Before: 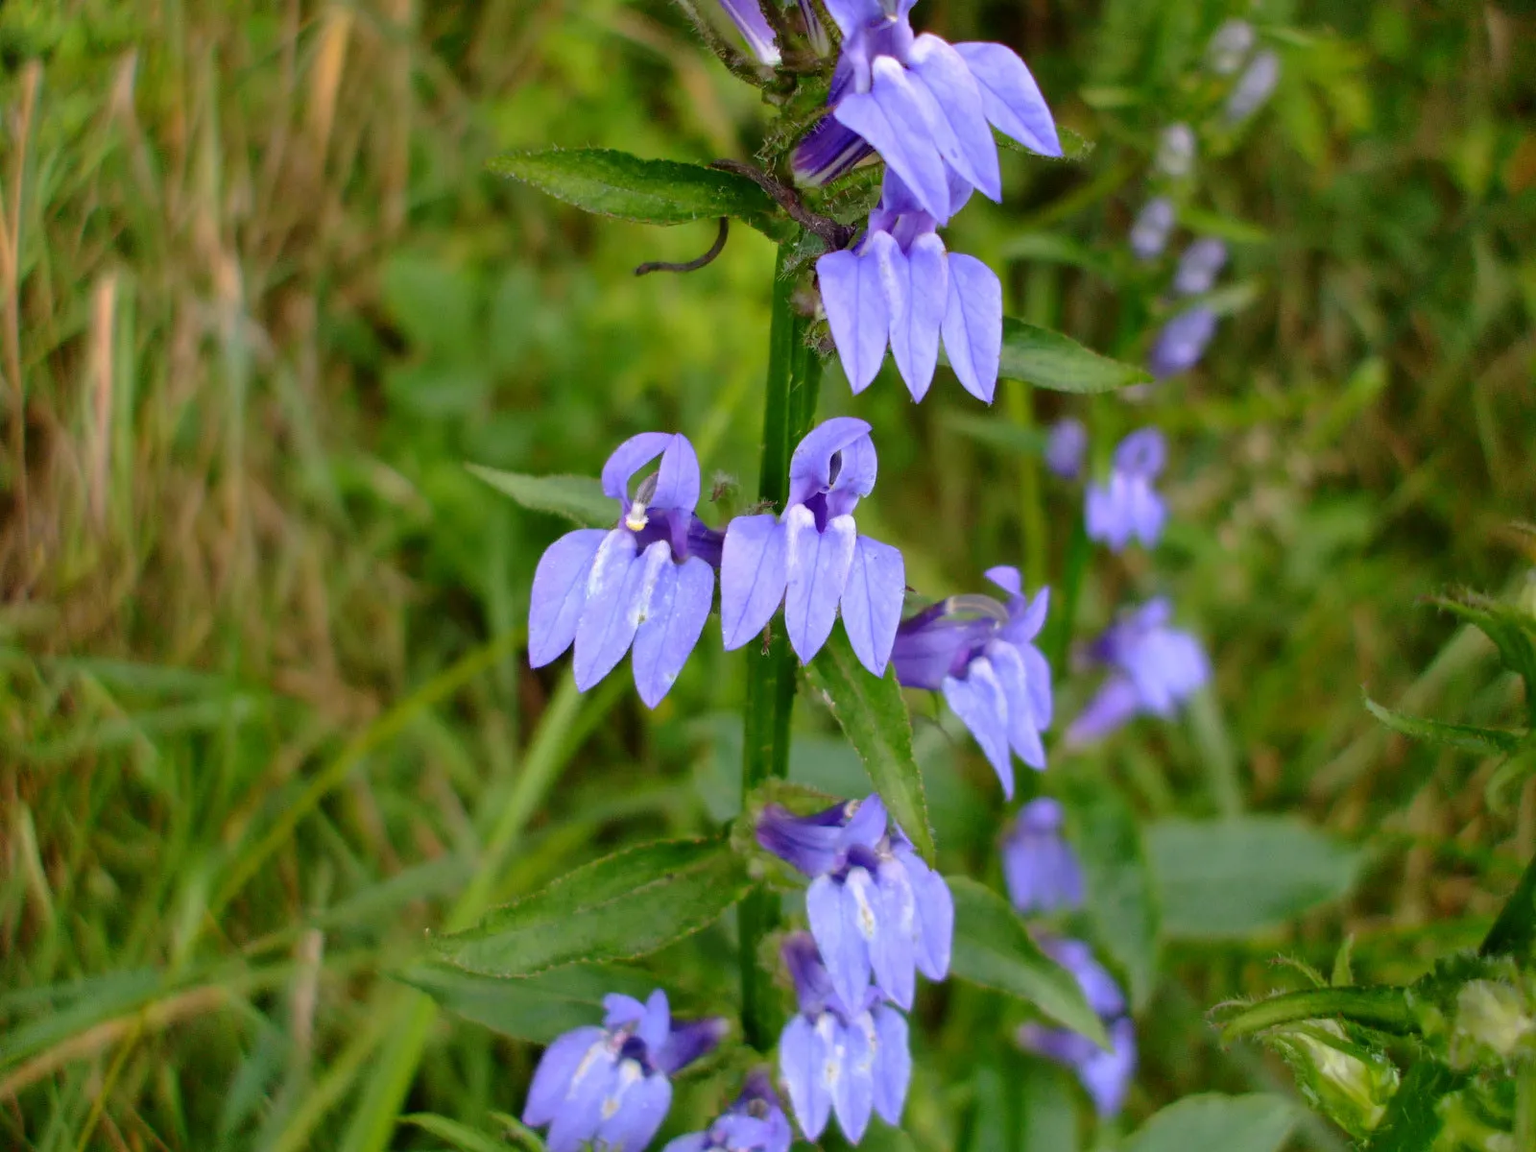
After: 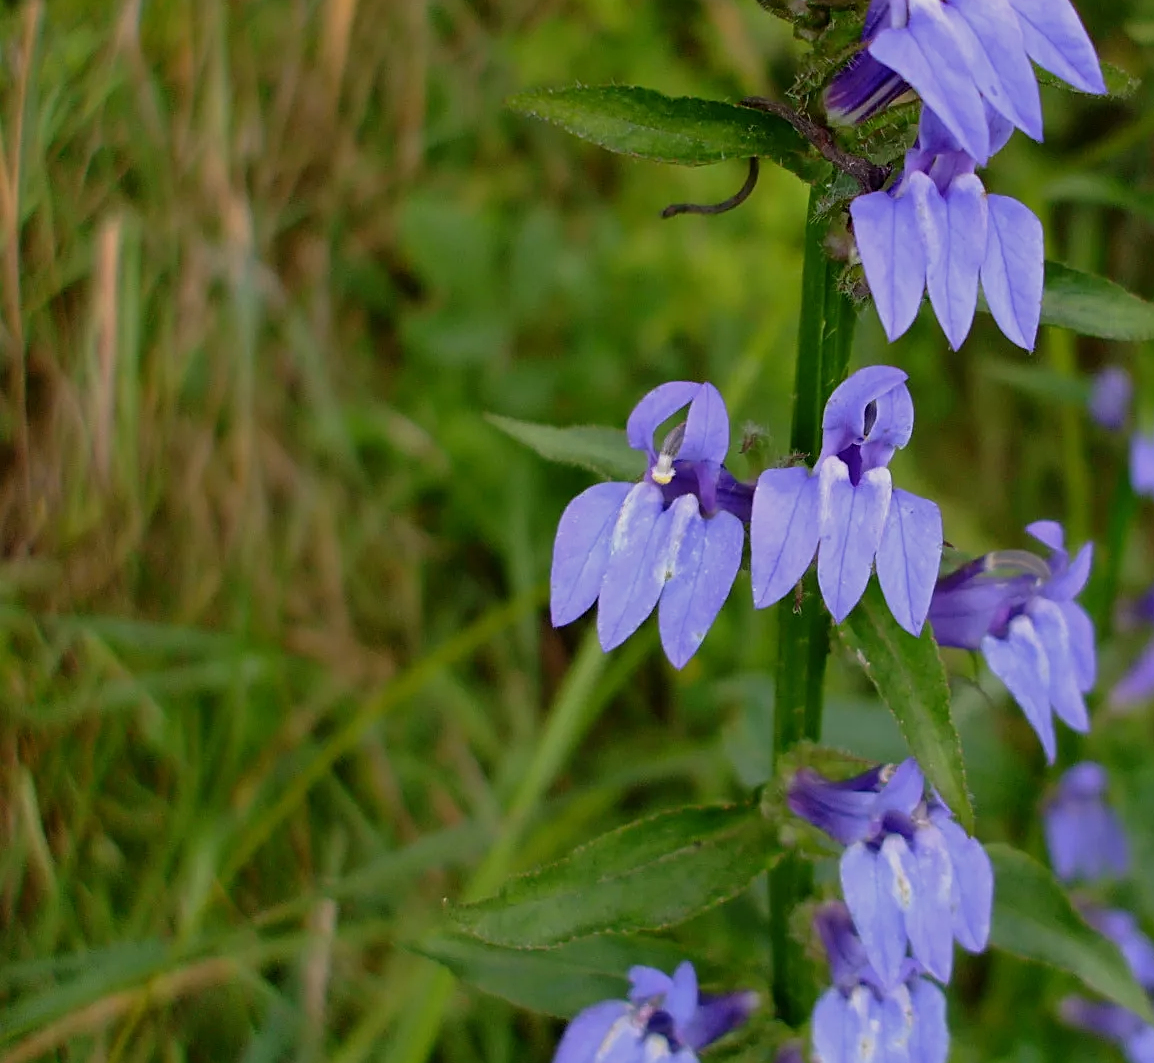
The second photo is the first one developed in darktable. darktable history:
crop: top 5.751%, right 27.844%, bottom 5.607%
sharpen: on, module defaults
exposure: exposure -0.464 EV, compensate highlight preservation false
